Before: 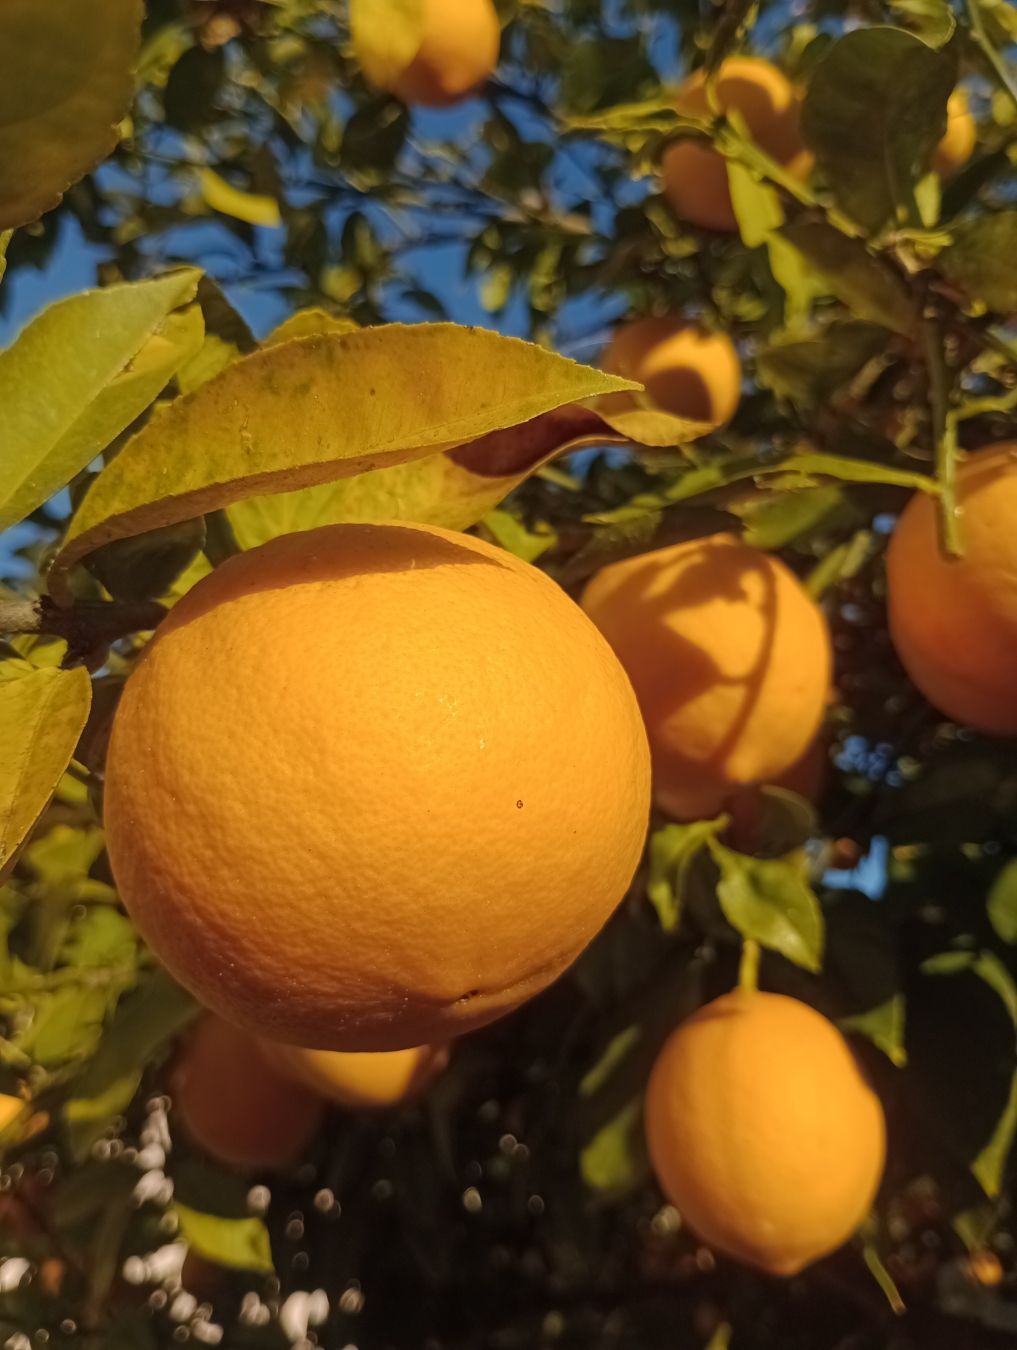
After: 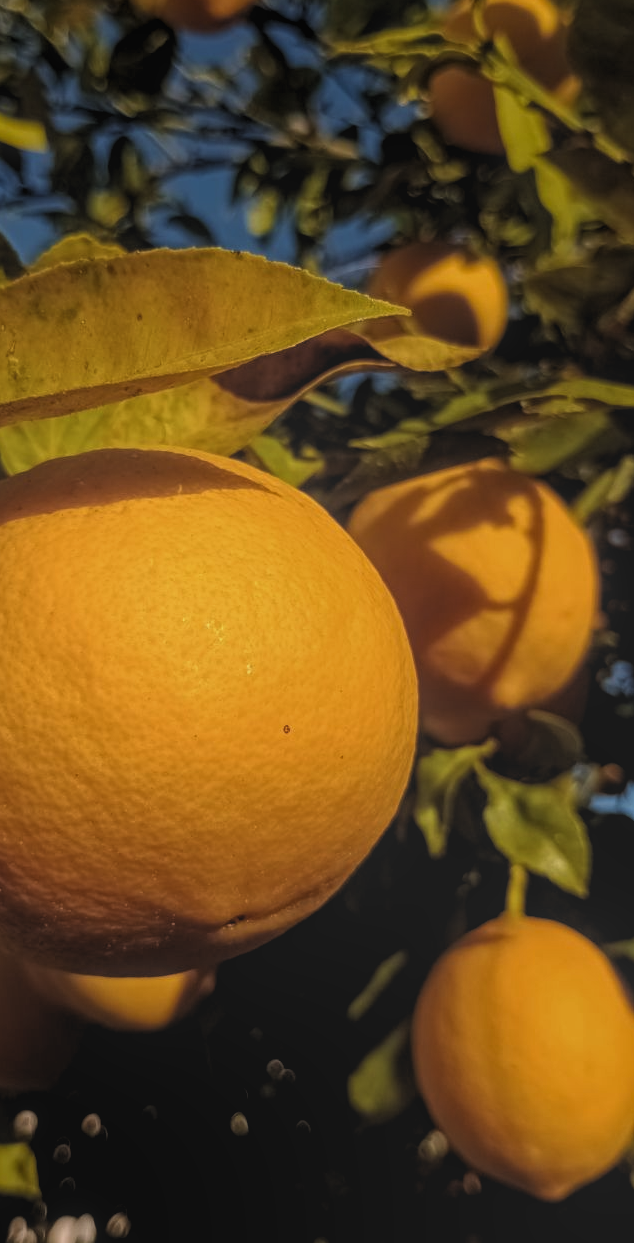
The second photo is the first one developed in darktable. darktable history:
levels: levels [0.116, 0.574, 1]
crop and rotate: left 22.918%, top 5.629%, right 14.711%, bottom 2.247%
local contrast: highlights 73%, shadows 15%, midtone range 0.197
